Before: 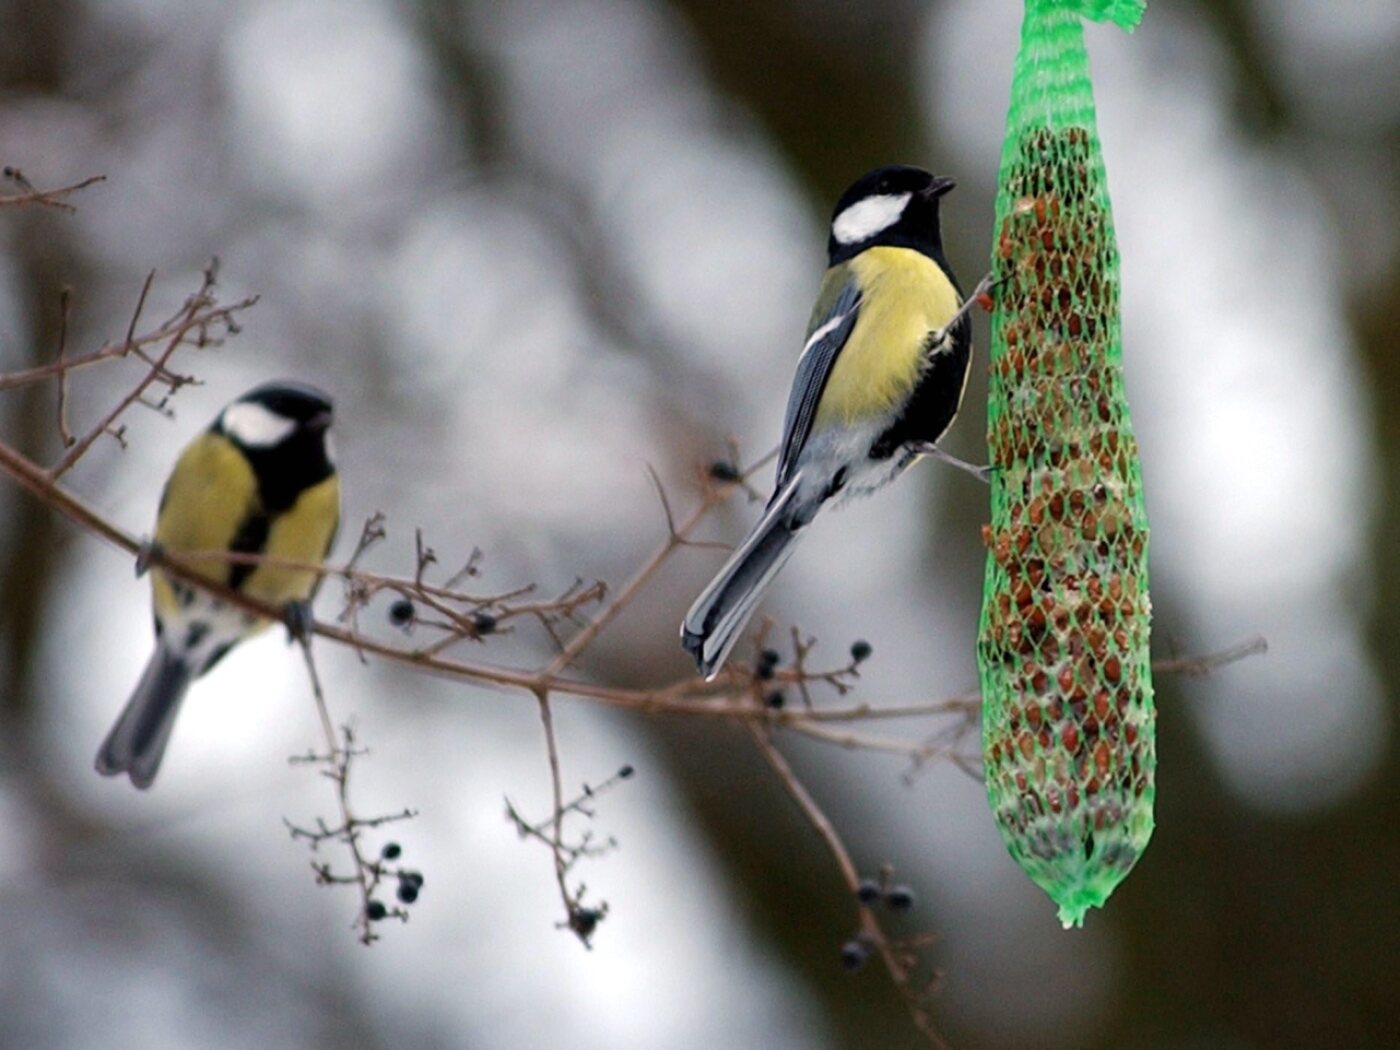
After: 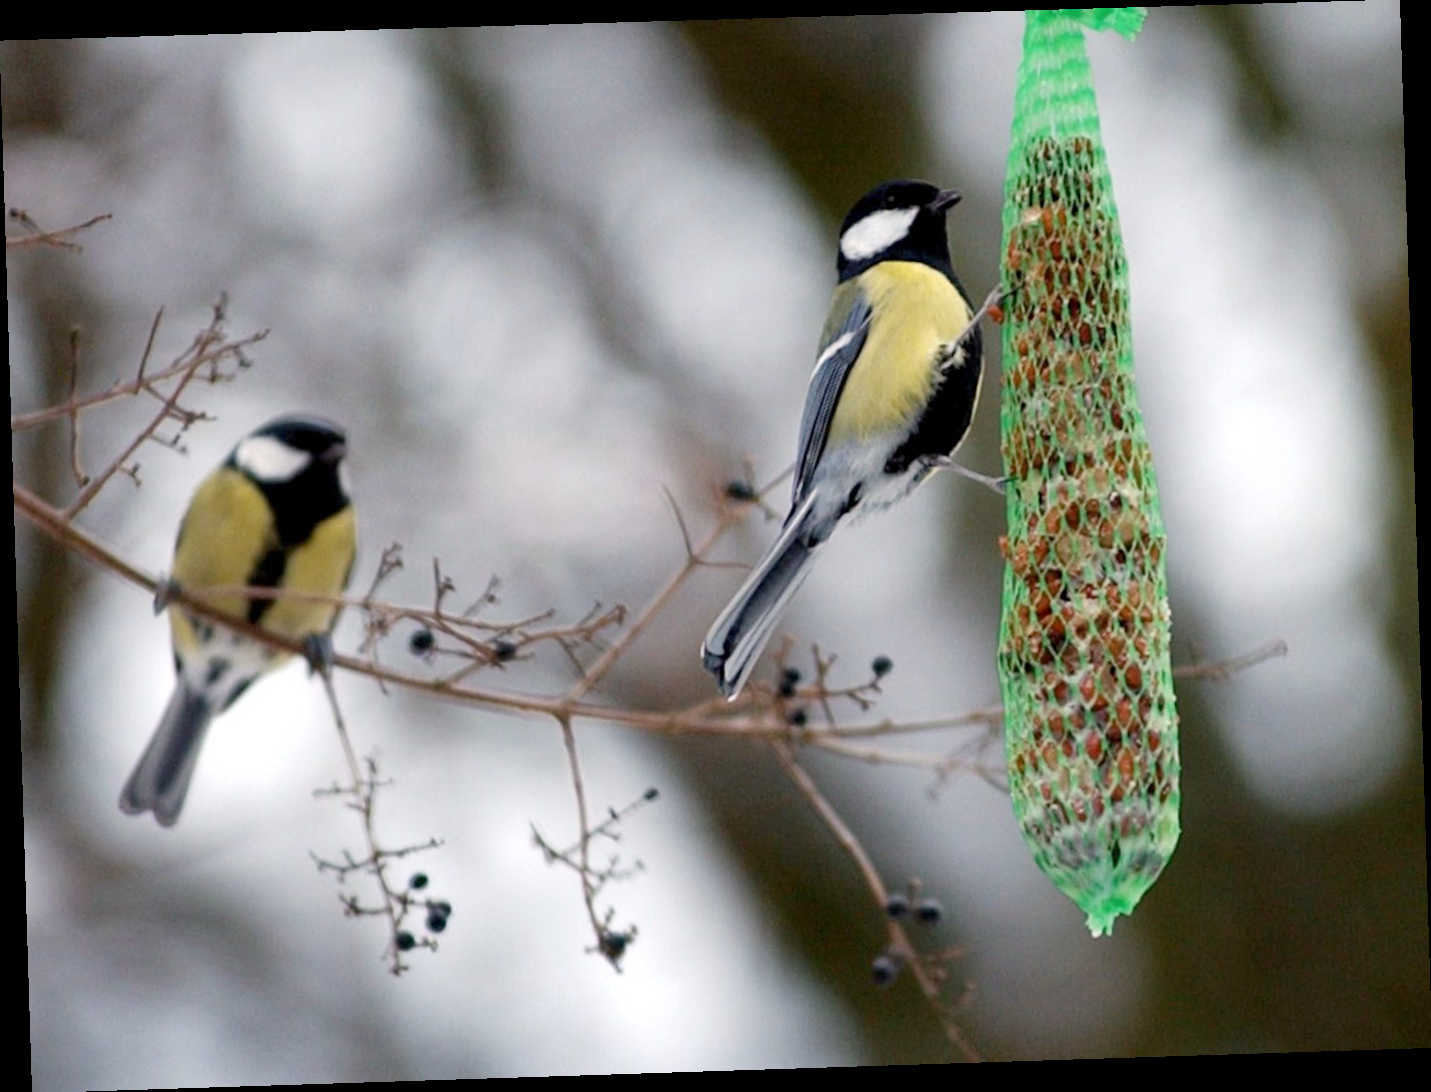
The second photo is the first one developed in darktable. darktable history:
rotate and perspective: rotation -1.77°, lens shift (horizontal) 0.004, automatic cropping off
